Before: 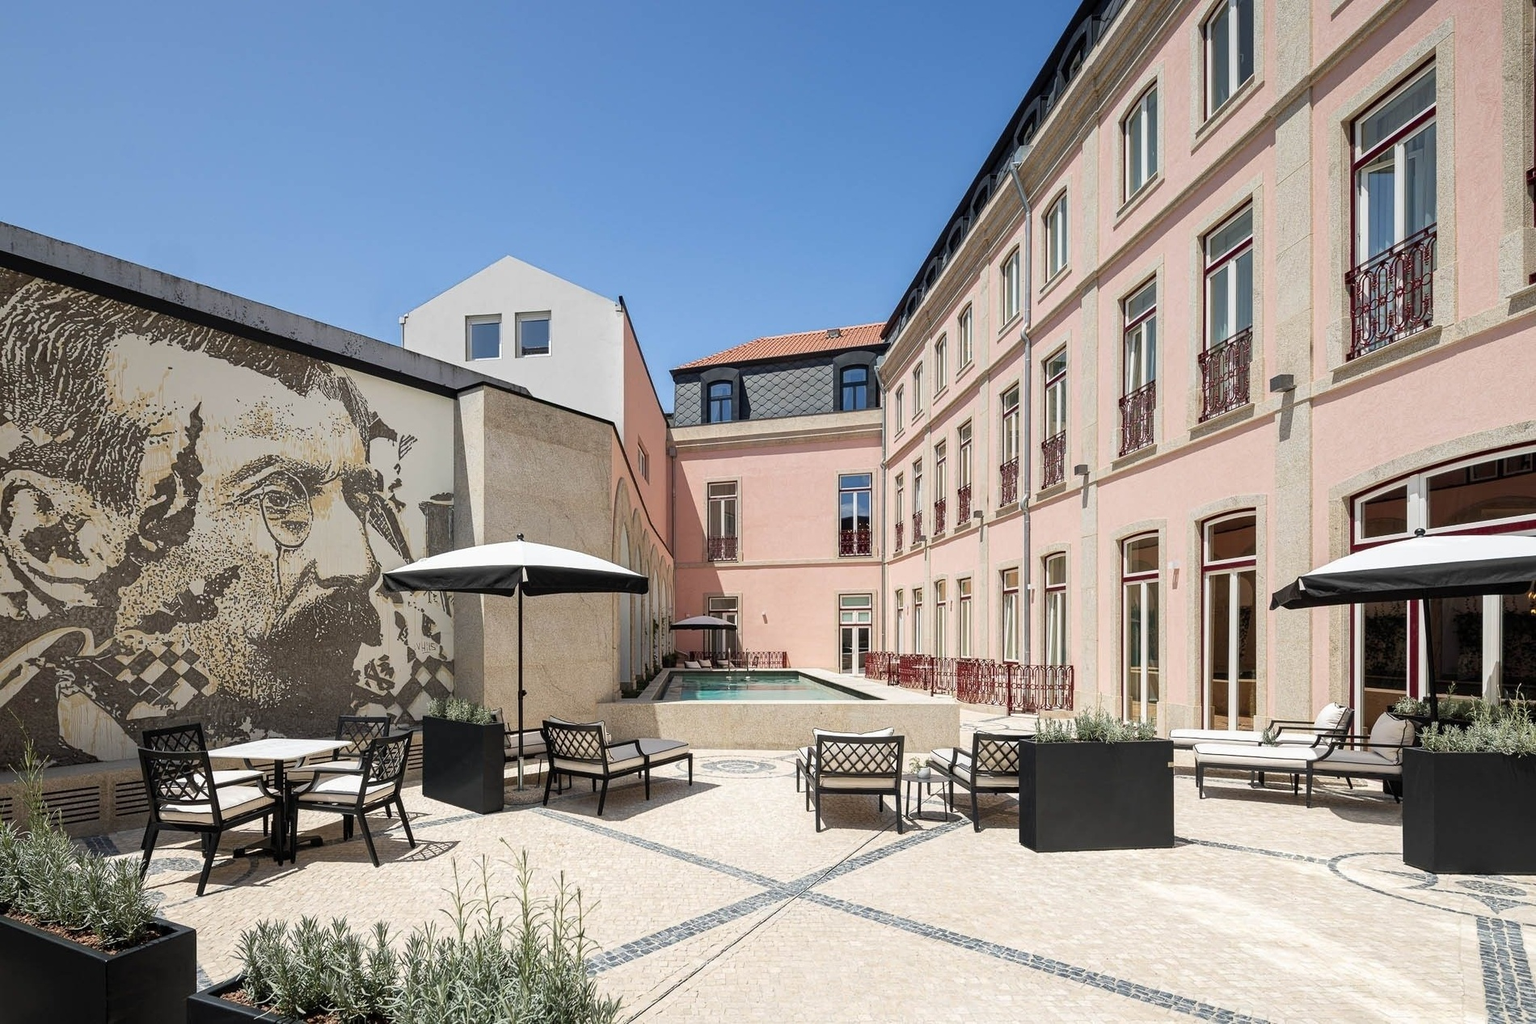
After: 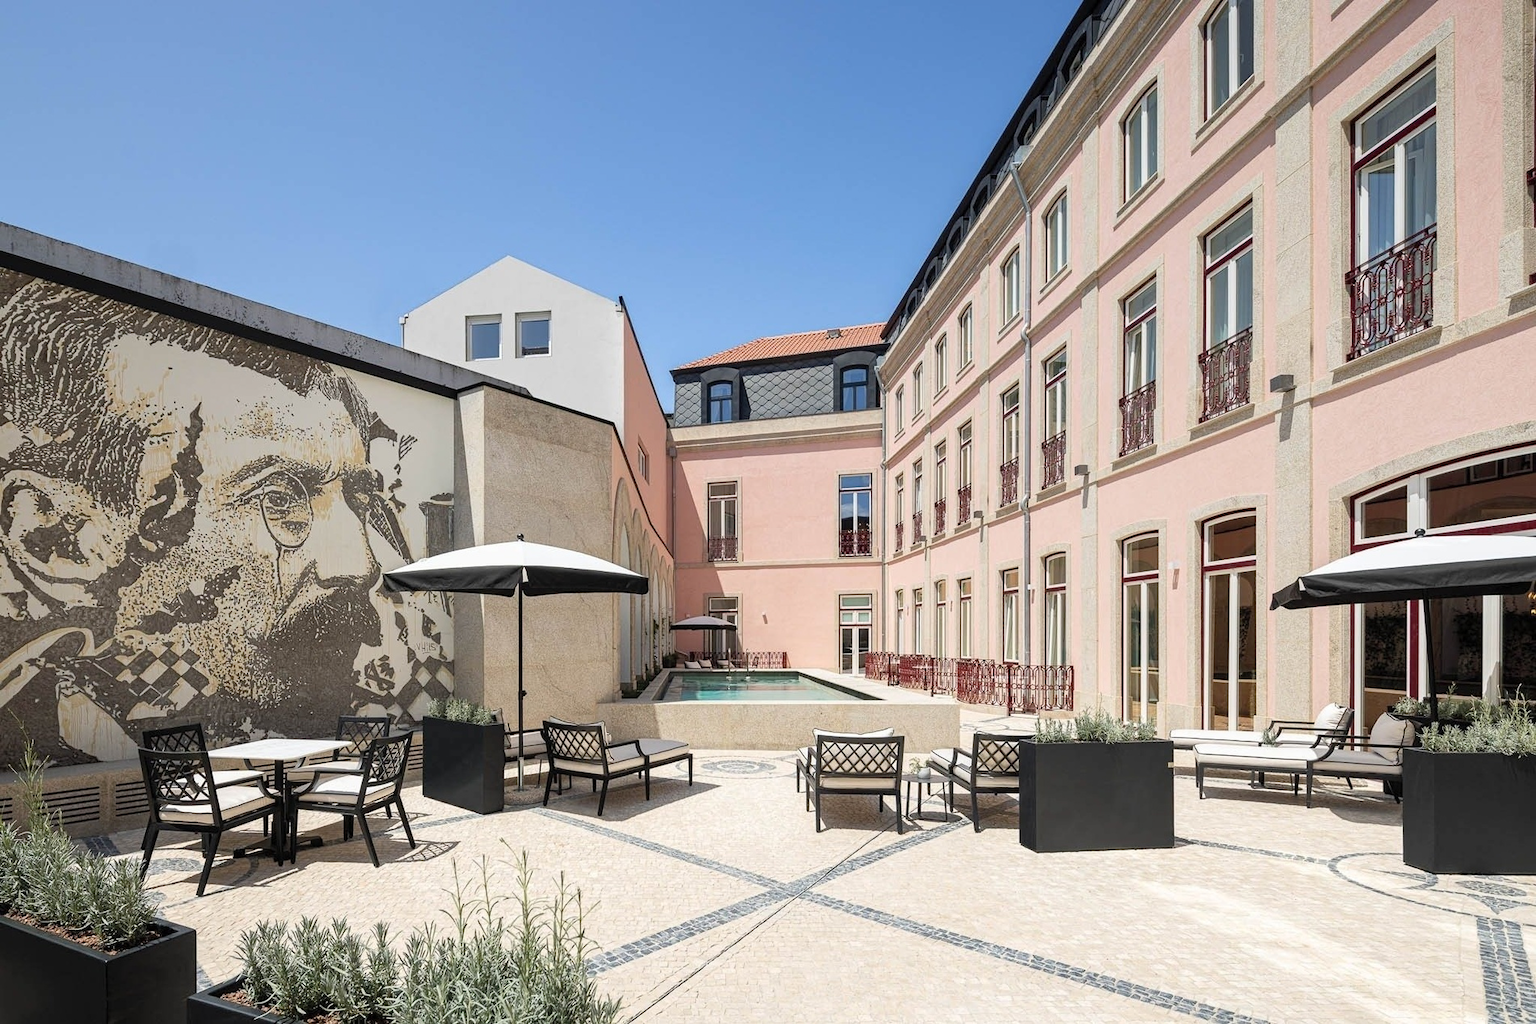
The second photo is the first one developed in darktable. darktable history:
contrast brightness saturation: contrast 0.05, brightness 0.061, saturation 0.008
